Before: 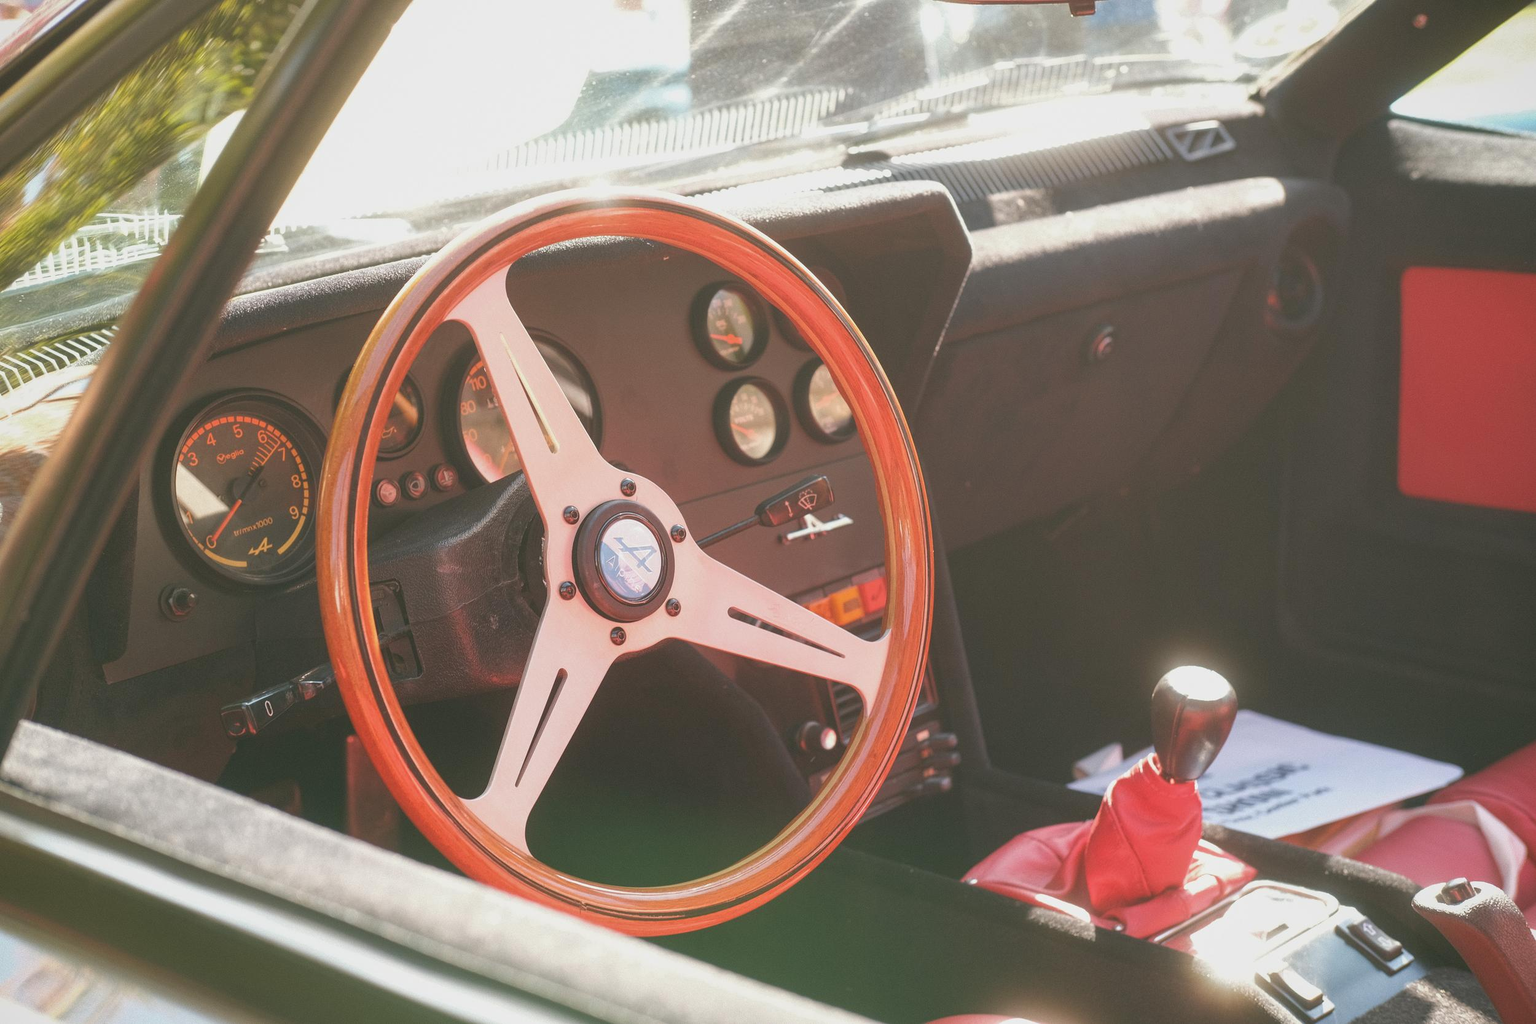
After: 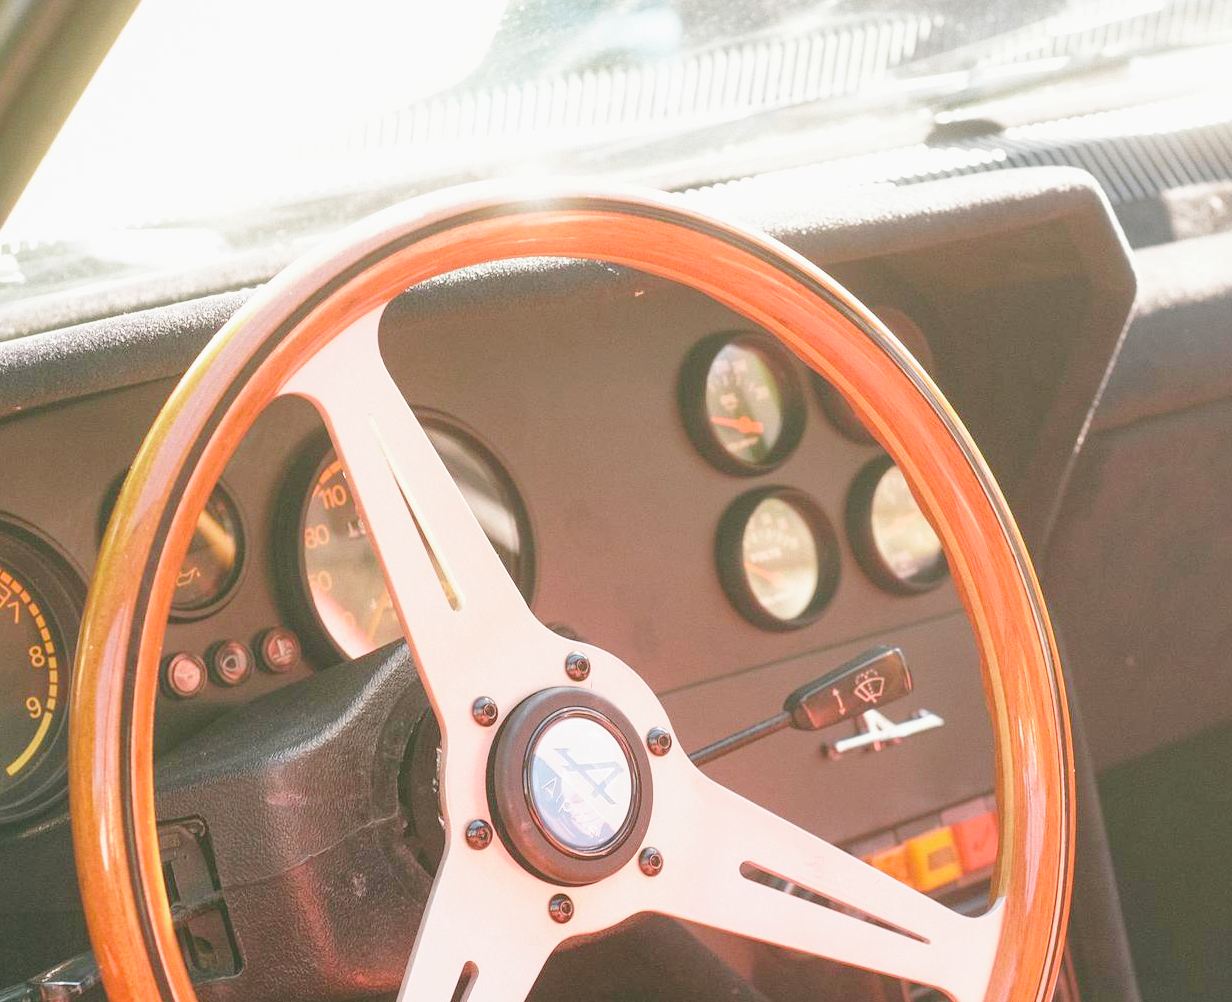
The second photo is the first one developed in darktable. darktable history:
base curve: curves: ch0 [(0, 0) (0.028, 0.03) (0.121, 0.232) (0.46, 0.748) (0.859, 0.968) (1, 1)], preserve colors none
crop: left 17.835%, top 7.675%, right 32.881%, bottom 32.213%
color zones: curves: ch2 [(0, 0.5) (0.143, 0.517) (0.286, 0.571) (0.429, 0.522) (0.571, 0.5) (0.714, 0.5) (0.857, 0.5) (1, 0.5)]
